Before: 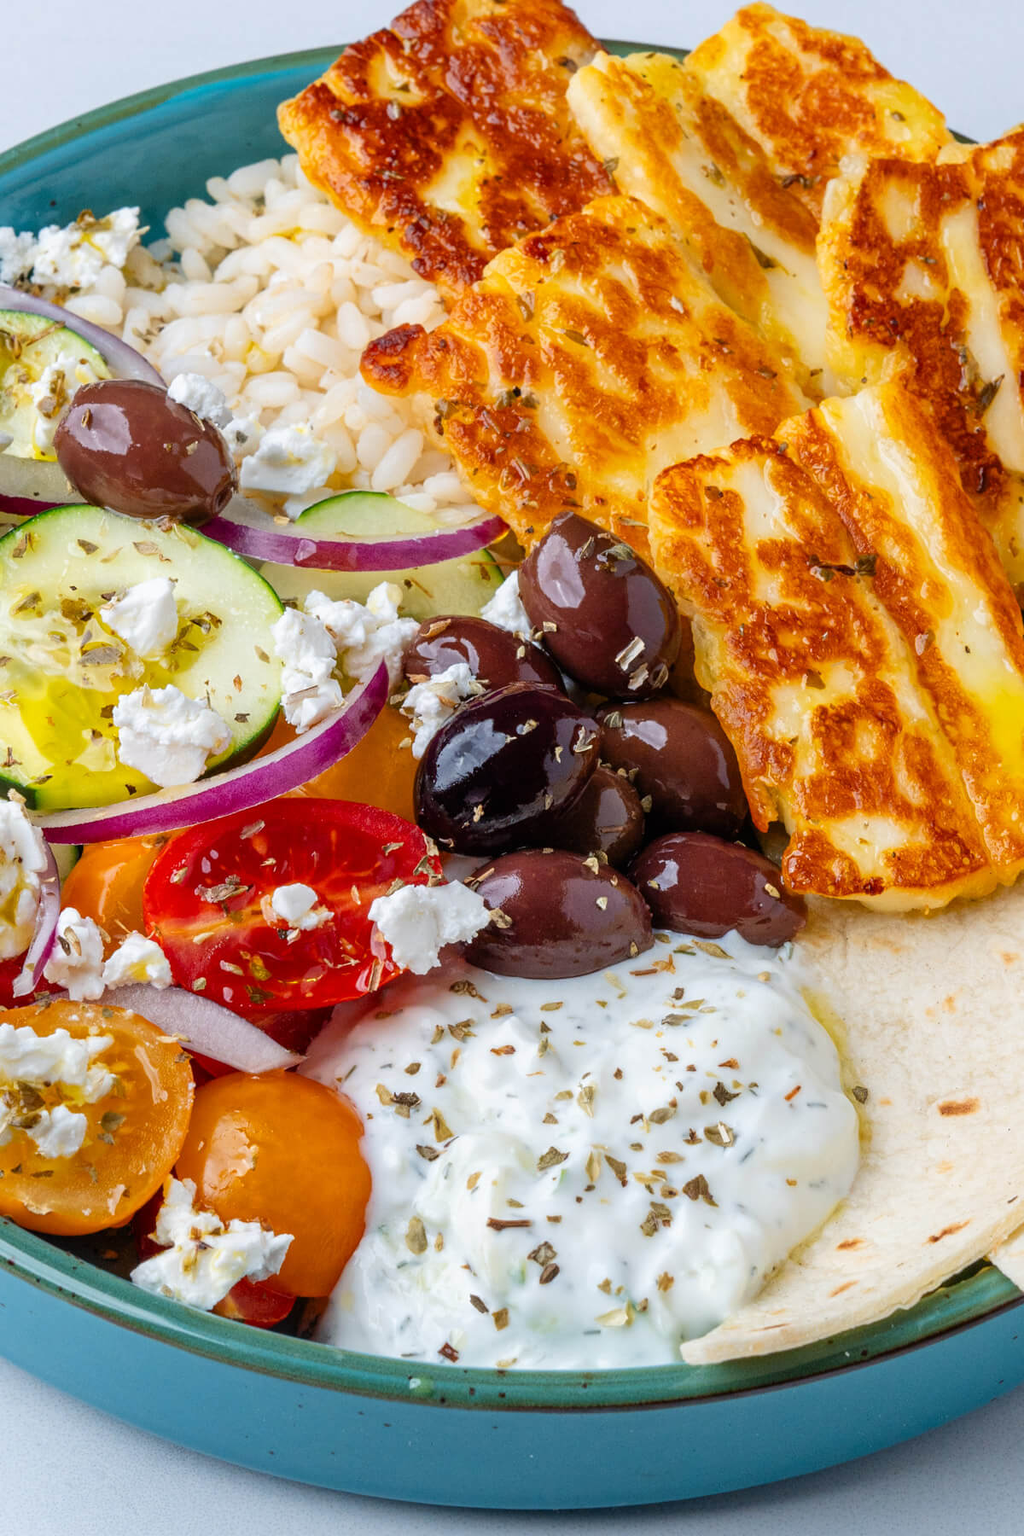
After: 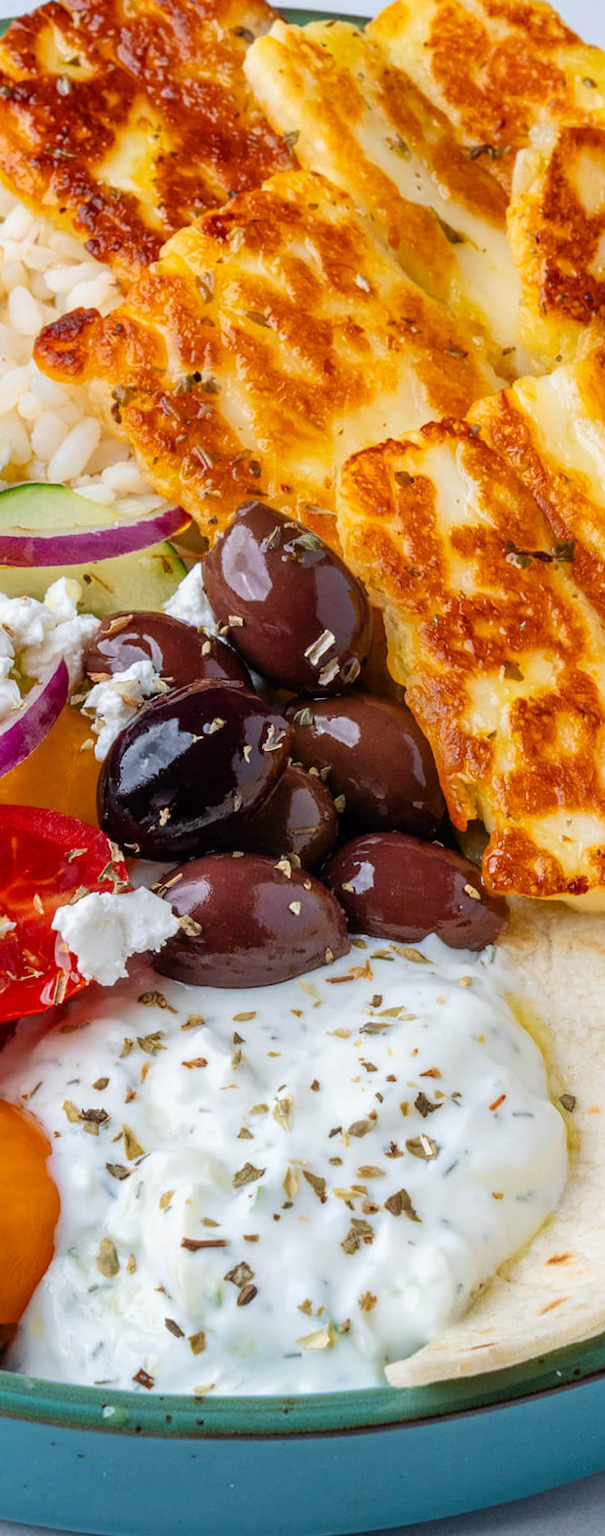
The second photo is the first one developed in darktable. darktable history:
rotate and perspective: rotation -1°, crop left 0.011, crop right 0.989, crop top 0.025, crop bottom 0.975
crop: left 31.458%, top 0%, right 11.876%
